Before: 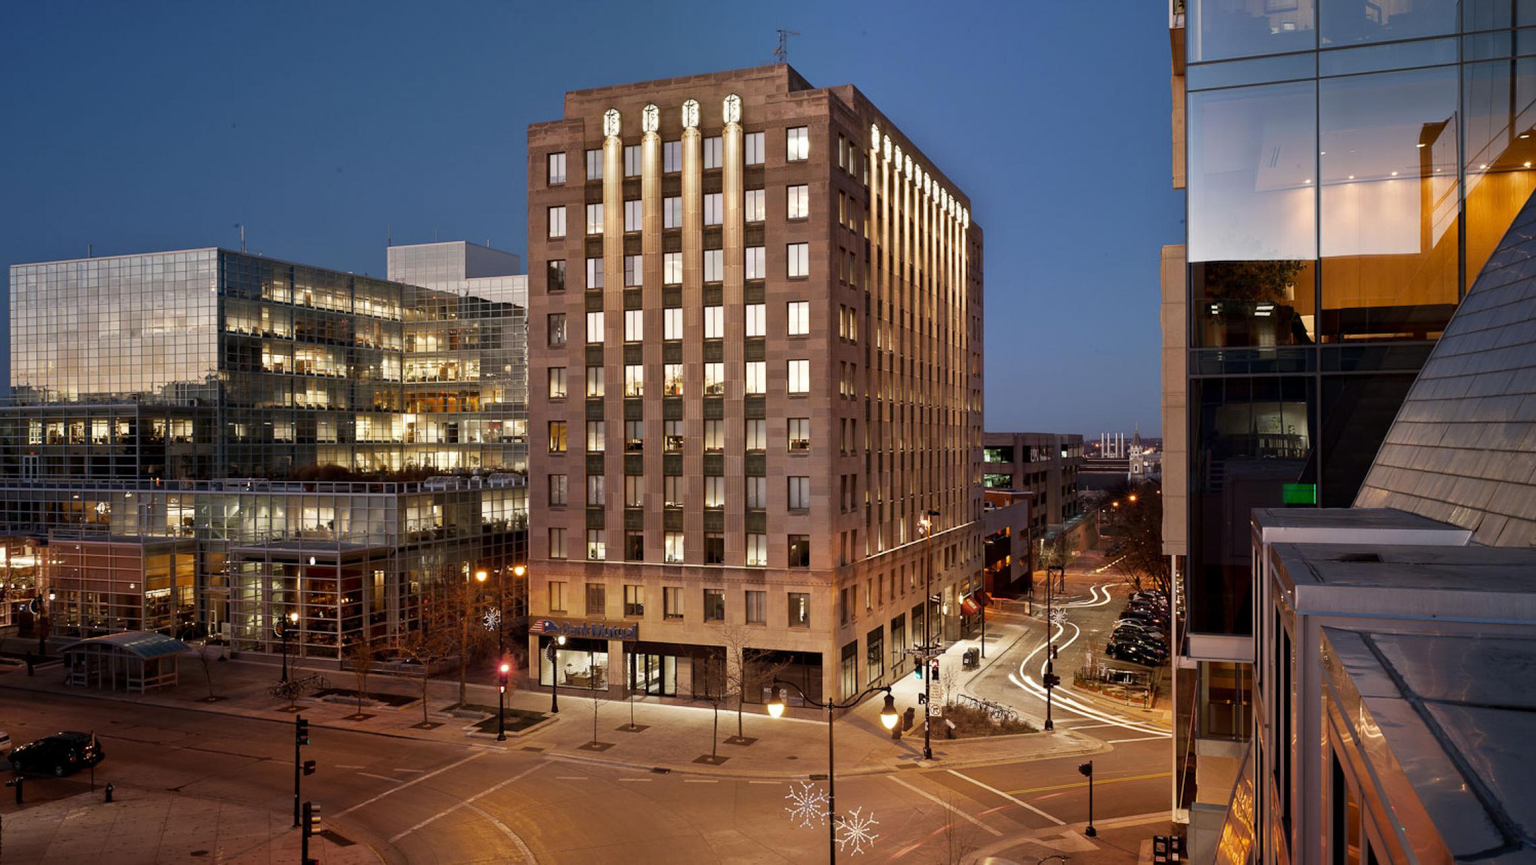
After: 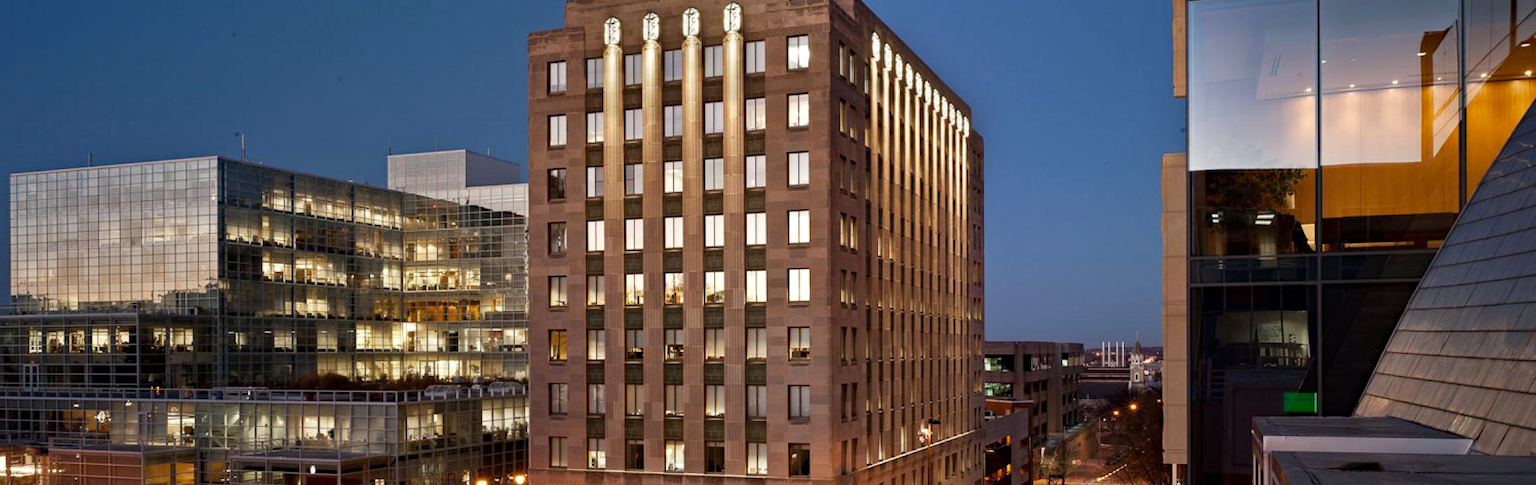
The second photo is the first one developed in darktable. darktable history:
haze removal: compatibility mode true, adaptive false
crop and rotate: top 10.605%, bottom 33.274%
